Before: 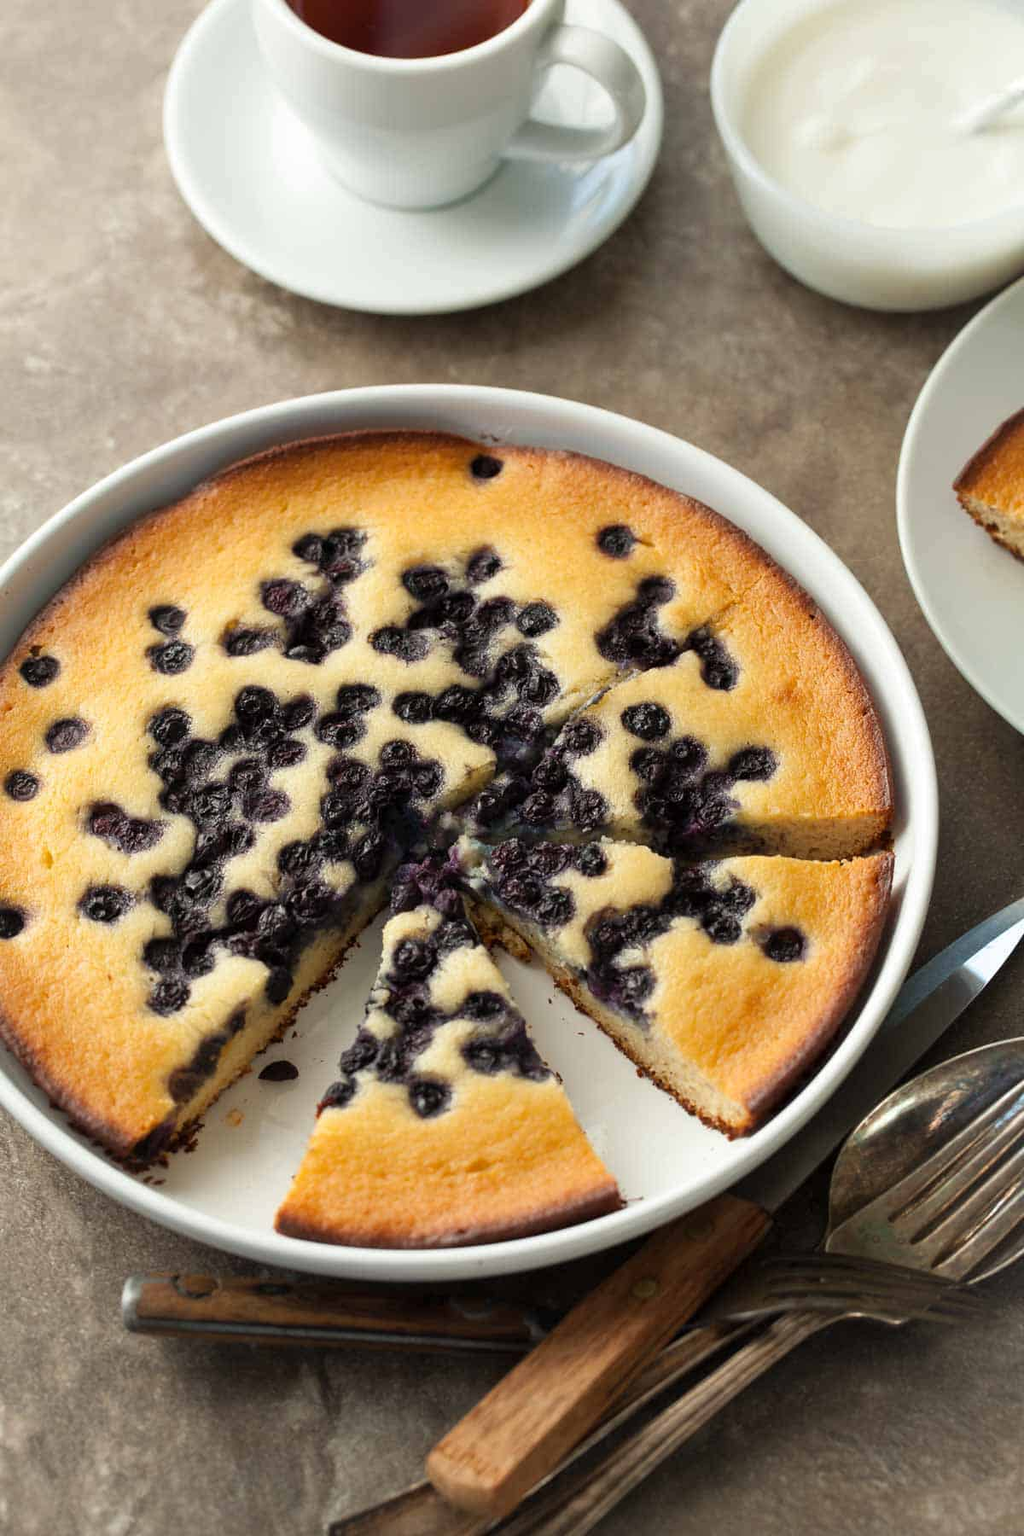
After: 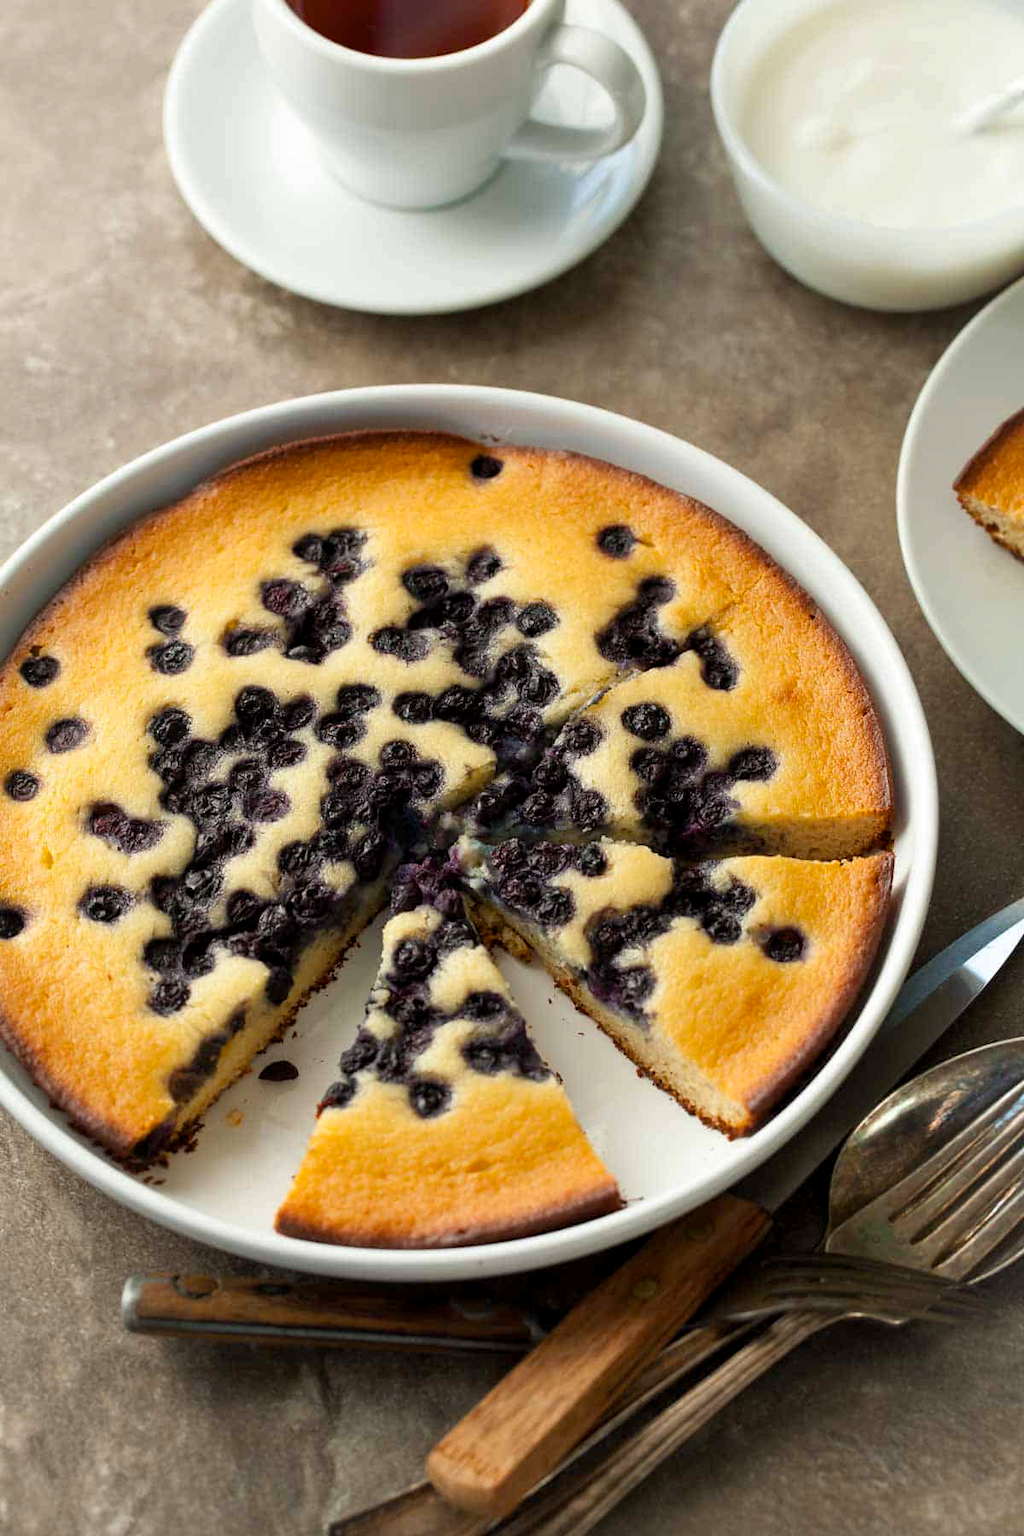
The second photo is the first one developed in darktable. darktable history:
color balance rgb: shadows lift › chroma 0.861%, shadows lift › hue 111.95°, global offset › luminance -0.261%, linear chroma grading › global chroma 10.549%, perceptual saturation grading › global saturation 0.604%
